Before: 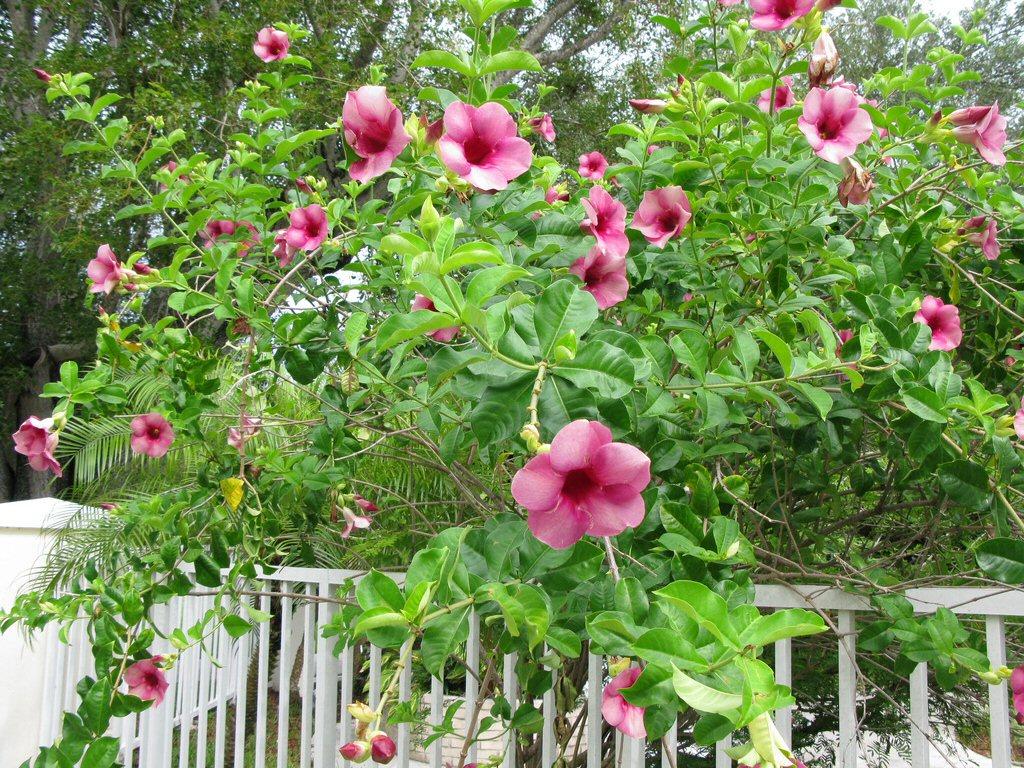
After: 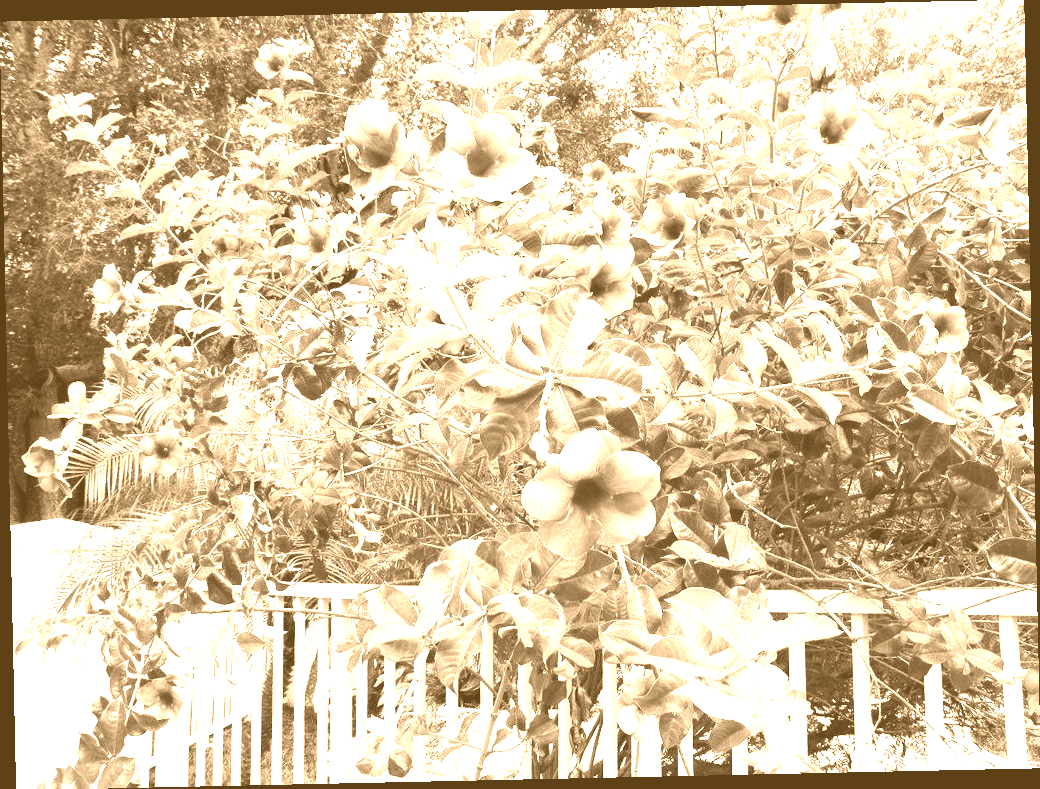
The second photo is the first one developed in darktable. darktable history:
tone equalizer: -8 EV -1.08 EV, -7 EV -1.01 EV, -6 EV -0.867 EV, -5 EV -0.578 EV, -3 EV 0.578 EV, -2 EV 0.867 EV, -1 EV 1.01 EV, +0 EV 1.08 EV, edges refinement/feathering 500, mask exposure compensation -1.57 EV, preserve details no
rotate and perspective: rotation -1.24°, automatic cropping off
exposure: black level correction -0.005, exposure 0.054 EV, compensate highlight preservation false
colorize: hue 28.8°, source mix 100%
